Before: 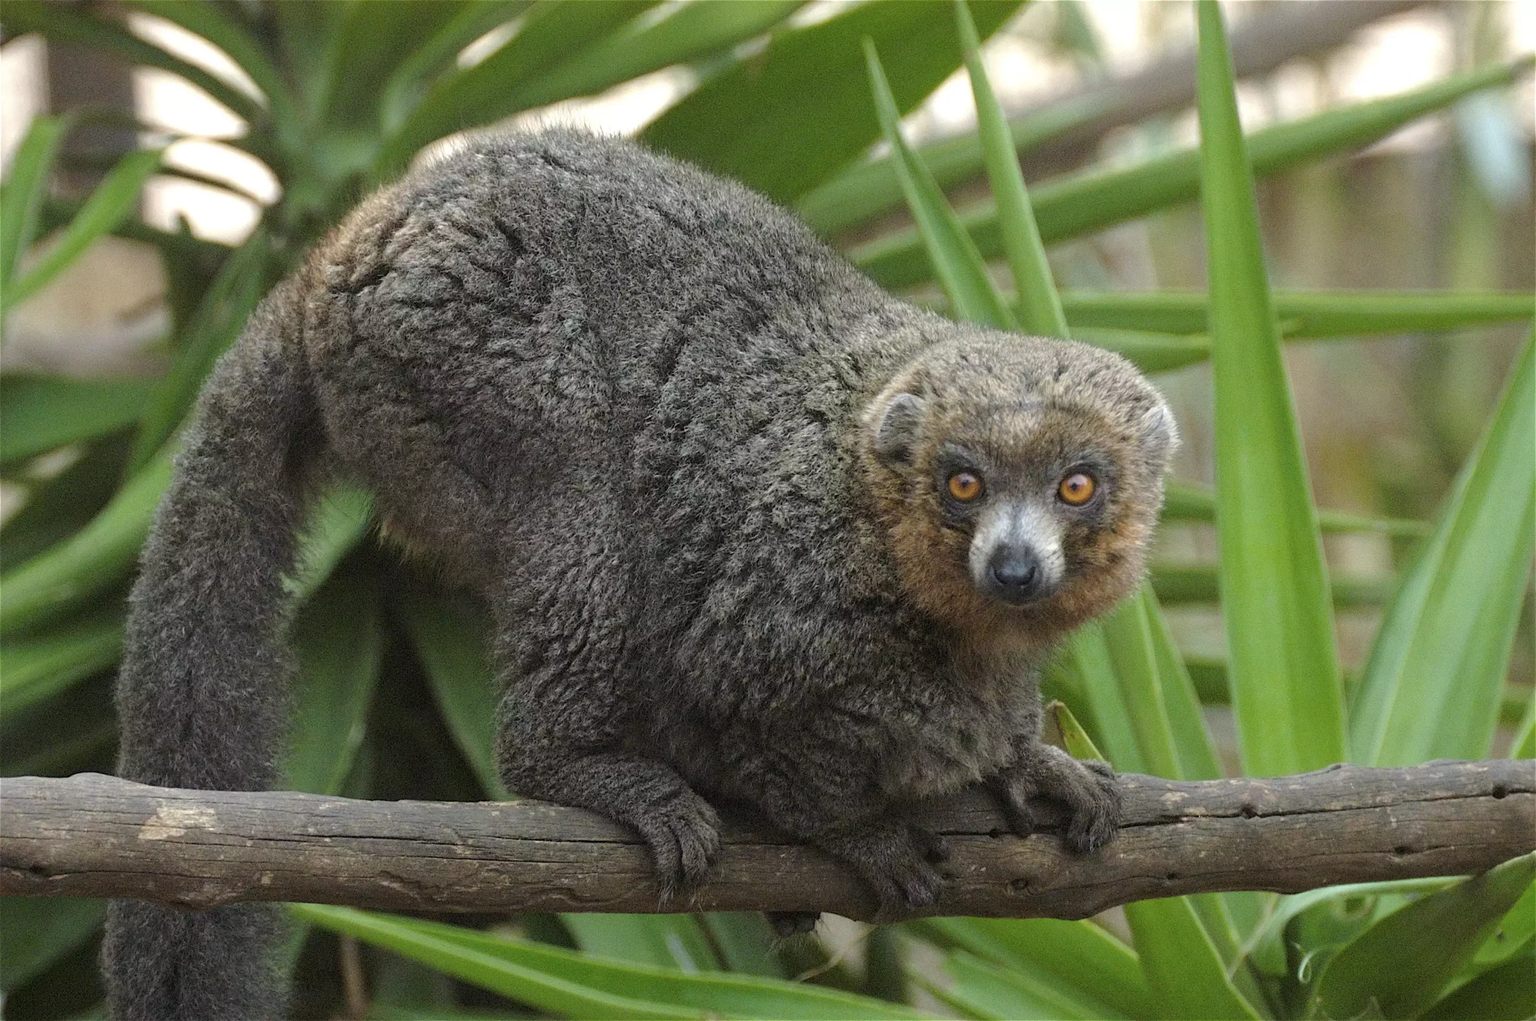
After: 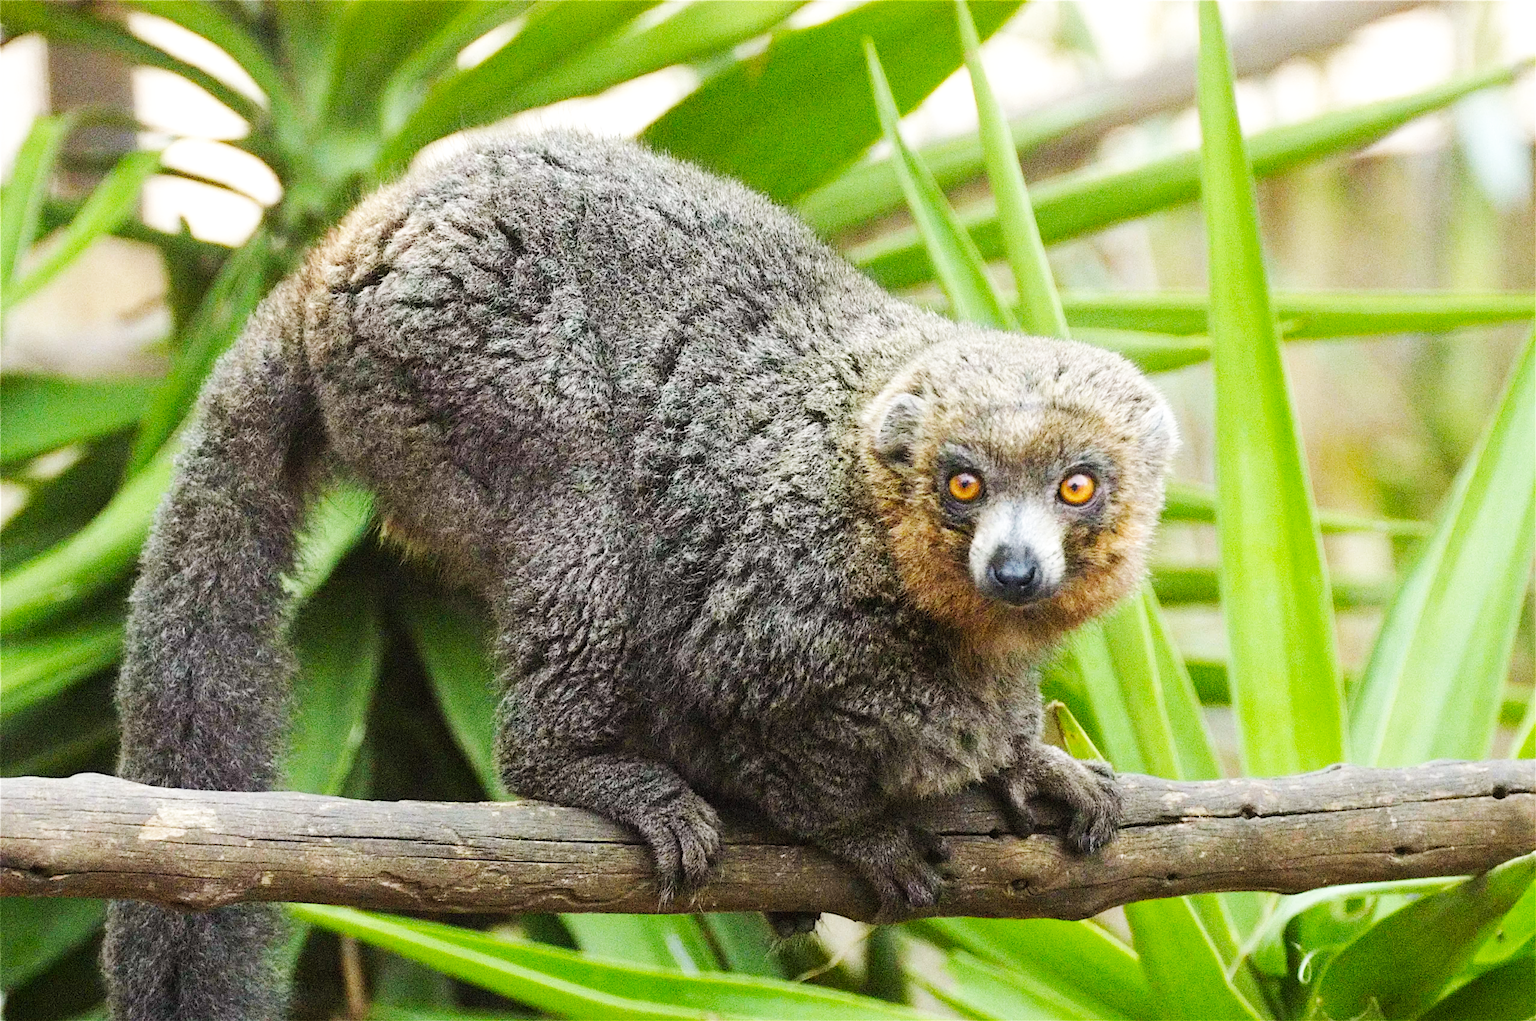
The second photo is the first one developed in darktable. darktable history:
color contrast: green-magenta contrast 1.2, blue-yellow contrast 1.2
base curve: curves: ch0 [(0, 0.003) (0.001, 0.002) (0.006, 0.004) (0.02, 0.022) (0.048, 0.086) (0.094, 0.234) (0.162, 0.431) (0.258, 0.629) (0.385, 0.8) (0.548, 0.918) (0.751, 0.988) (1, 1)], preserve colors none
